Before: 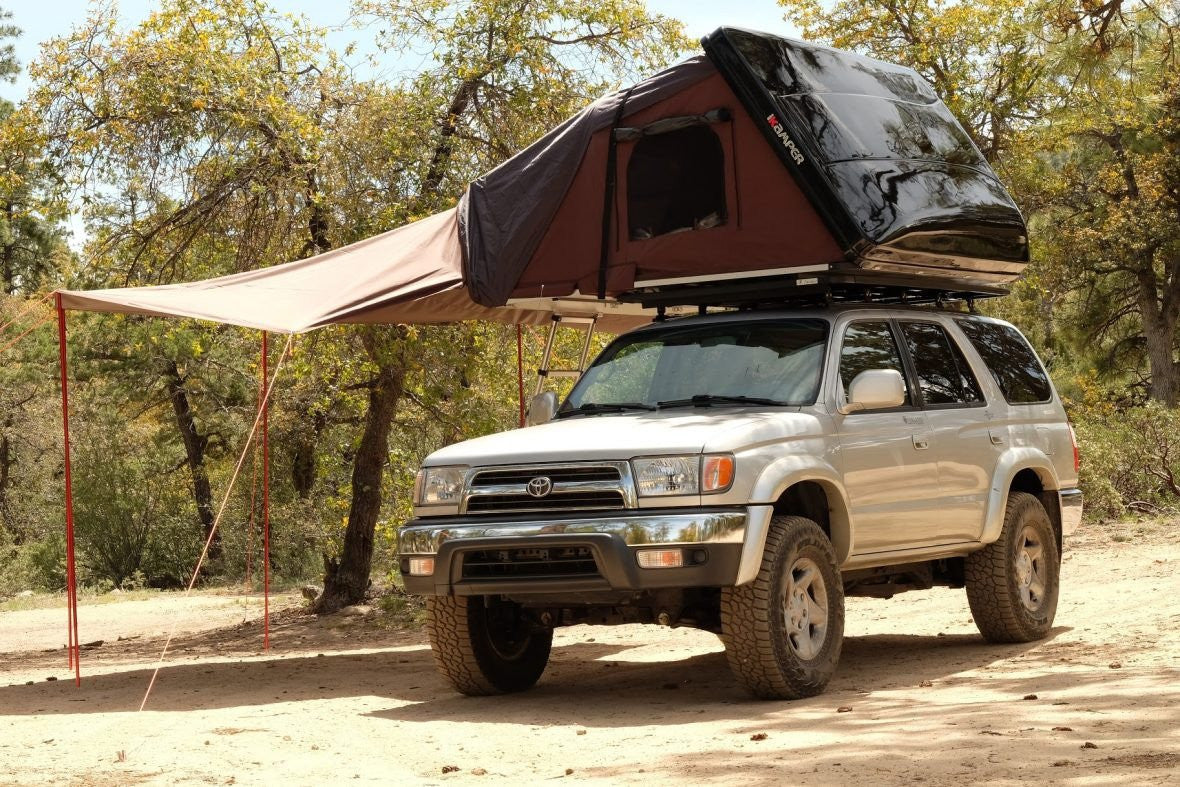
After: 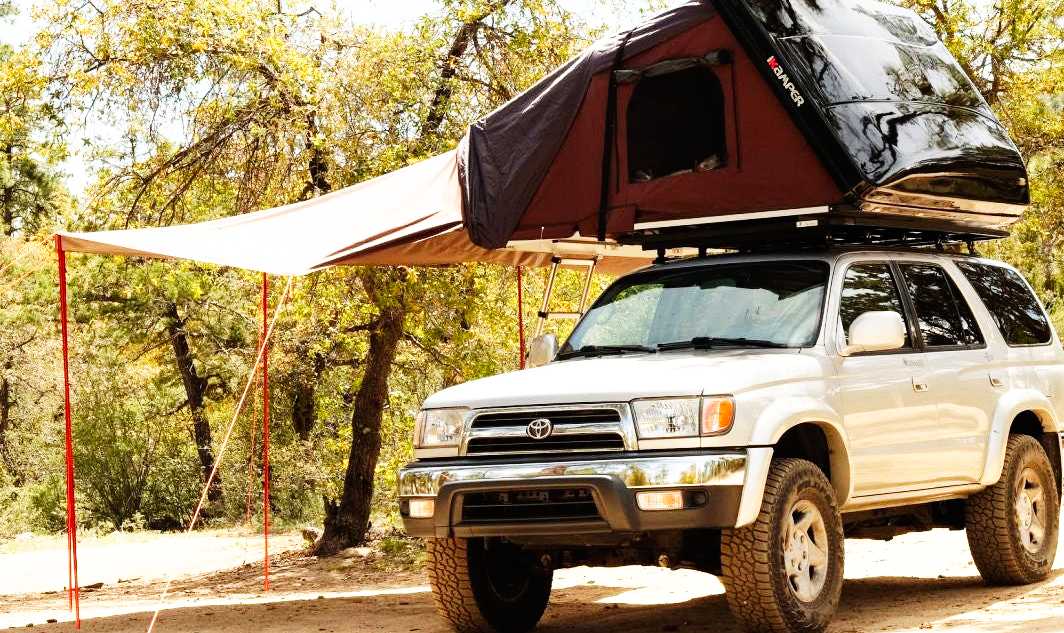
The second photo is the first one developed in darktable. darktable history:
base curve: curves: ch0 [(0, 0) (0.007, 0.004) (0.027, 0.03) (0.046, 0.07) (0.207, 0.54) (0.442, 0.872) (0.673, 0.972) (1, 1)], preserve colors none
crop: top 7.446%, right 9.809%, bottom 12.099%
